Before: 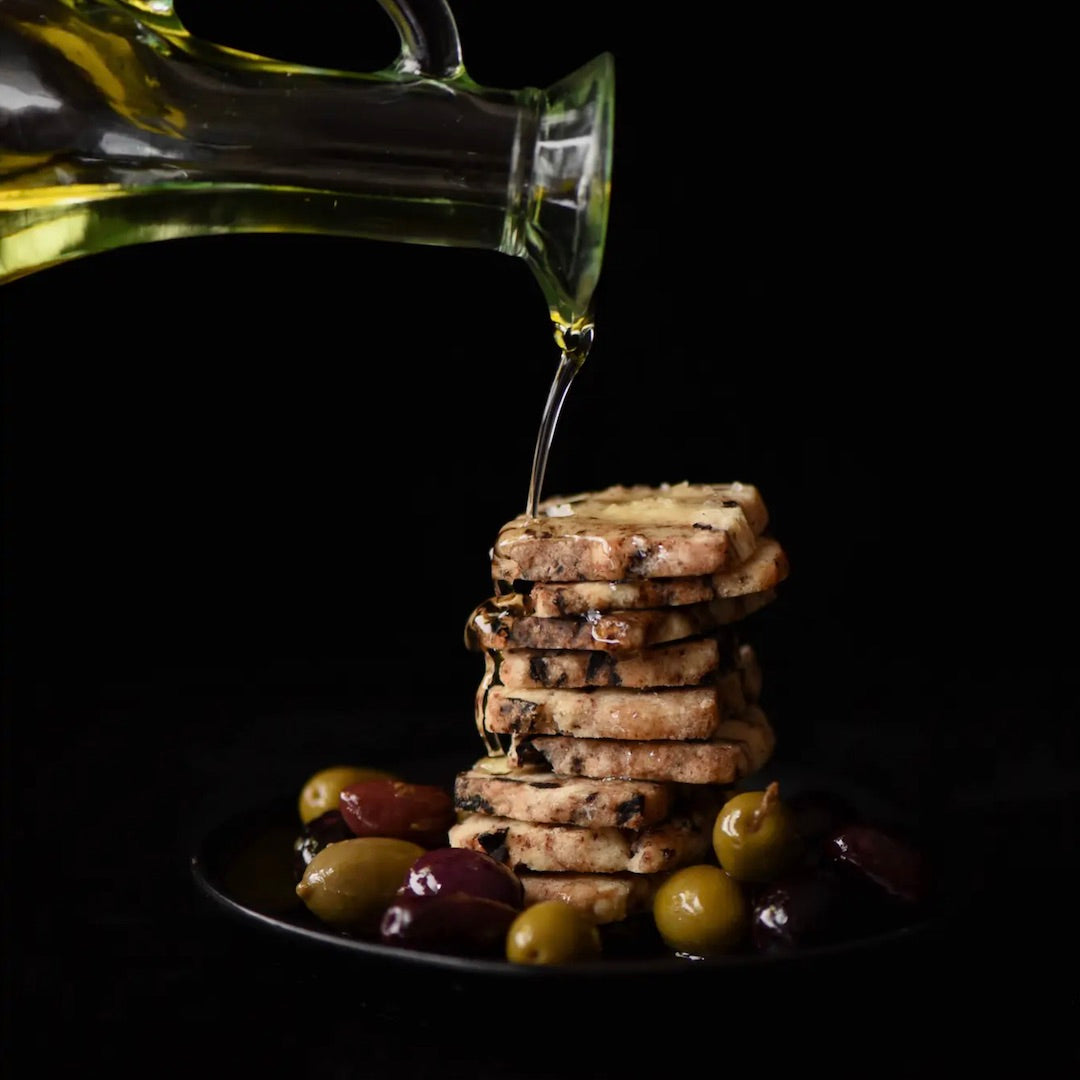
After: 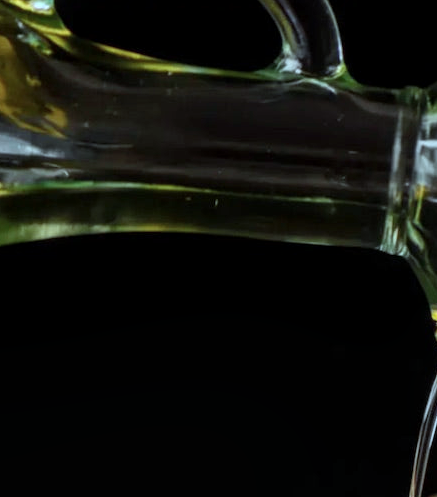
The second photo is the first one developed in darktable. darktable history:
crop and rotate: left 11.101%, top 0.107%, right 48.359%, bottom 53.833%
color correction: highlights a* -11.36, highlights b* -14.97
local contrast: on, module defaults
